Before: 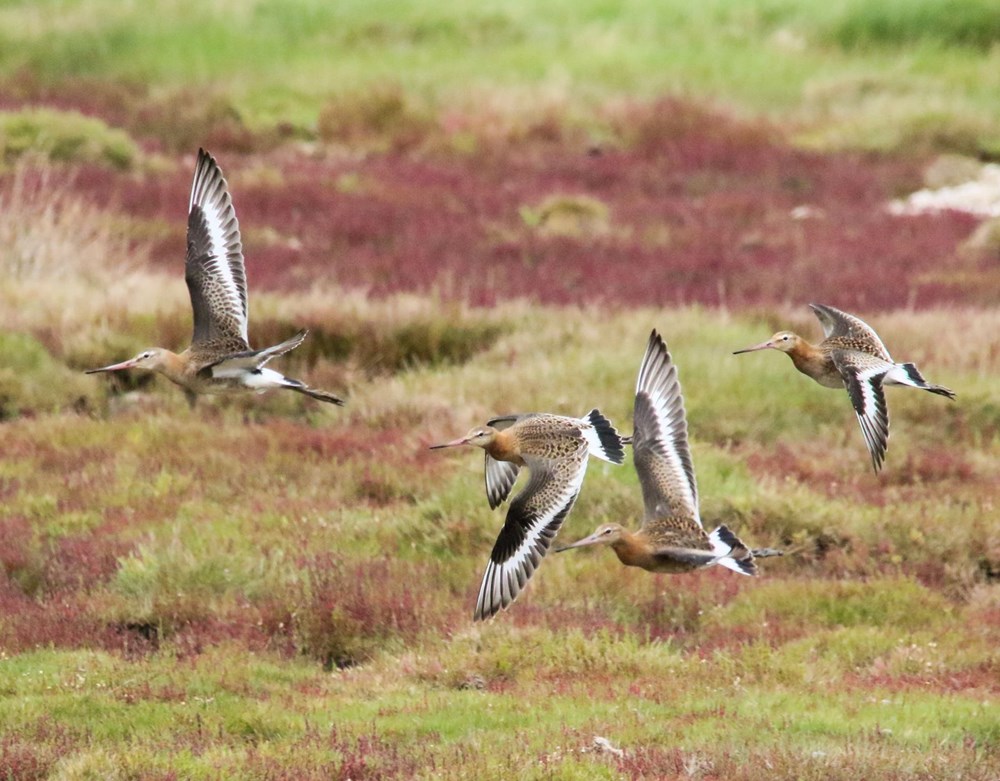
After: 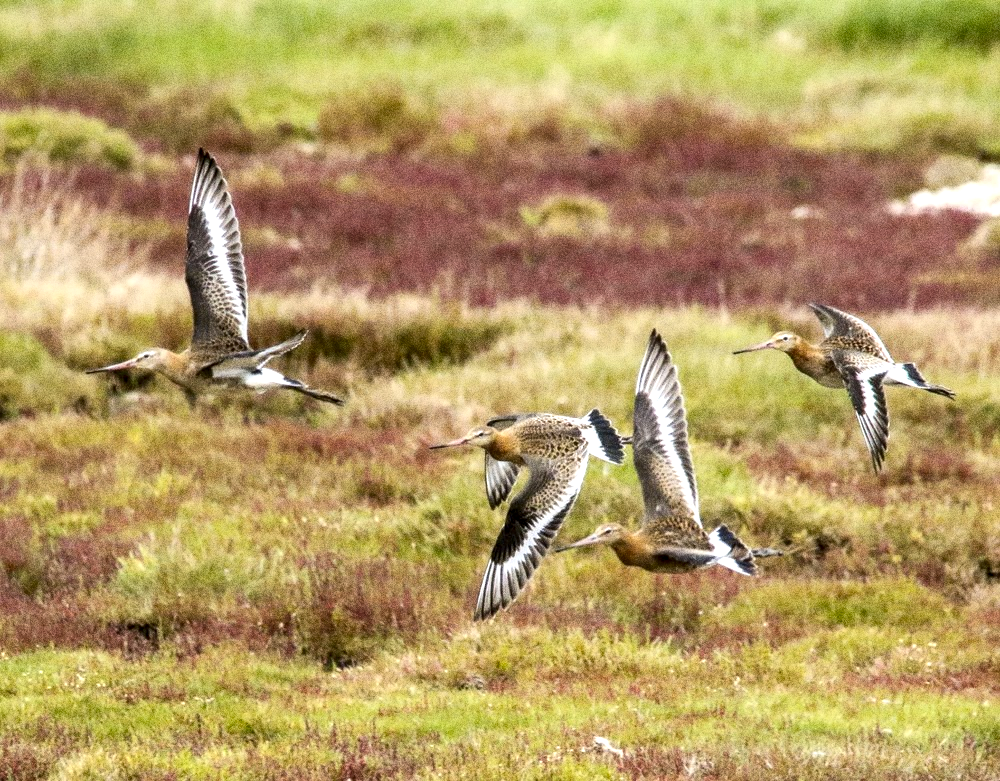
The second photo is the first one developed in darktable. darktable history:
exposure: exposure 0.258 EV, compensate highlight preservation false
grain: strength 49.07%
color contrast: green-magenta contrast 0.85, blue-yellow contrast 1.25, unbound 0
local contrast: detail 150%
